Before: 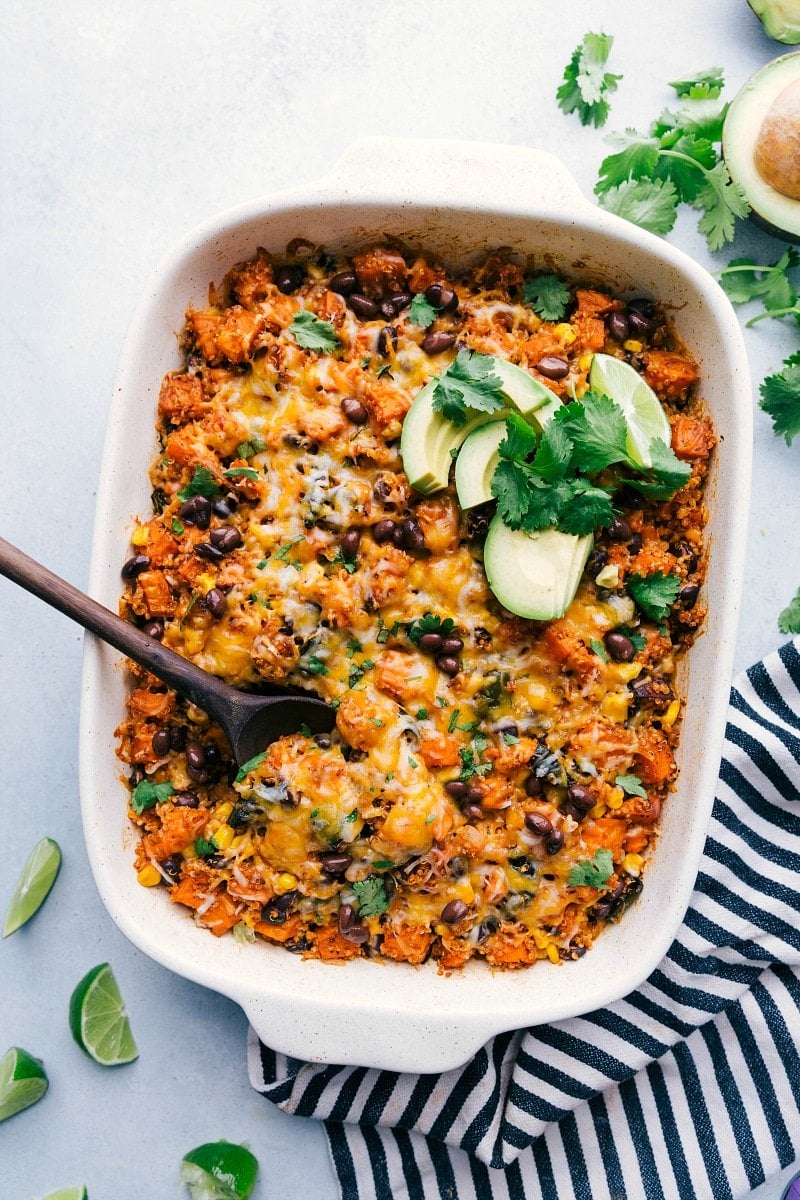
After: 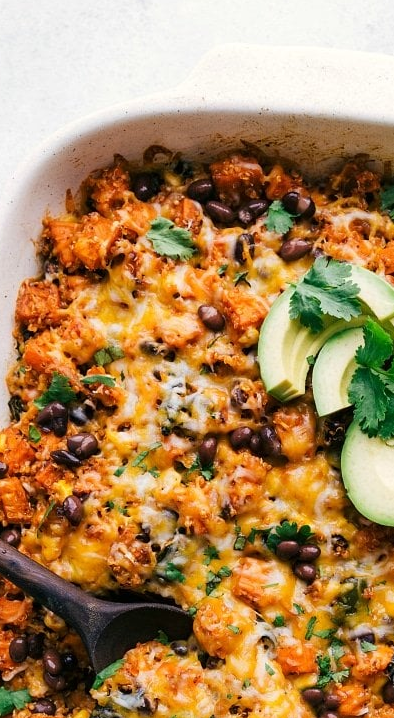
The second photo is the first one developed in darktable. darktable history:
crop: left 17.953%, top 7.754%, right 32.696%, bottom 32.379%
